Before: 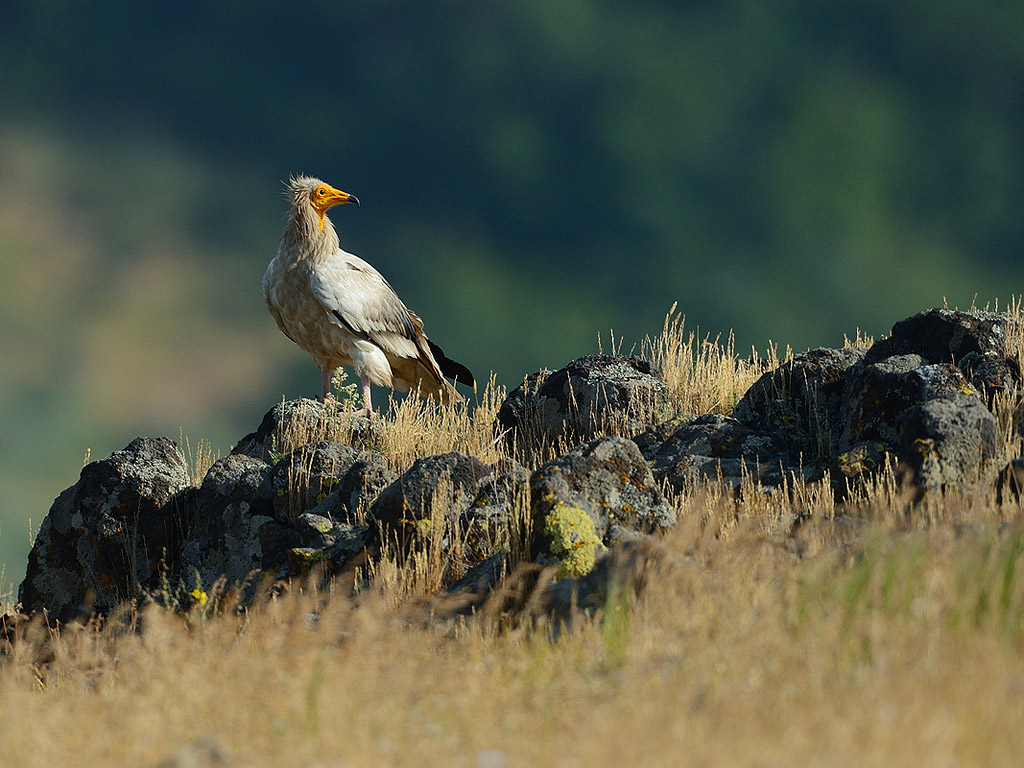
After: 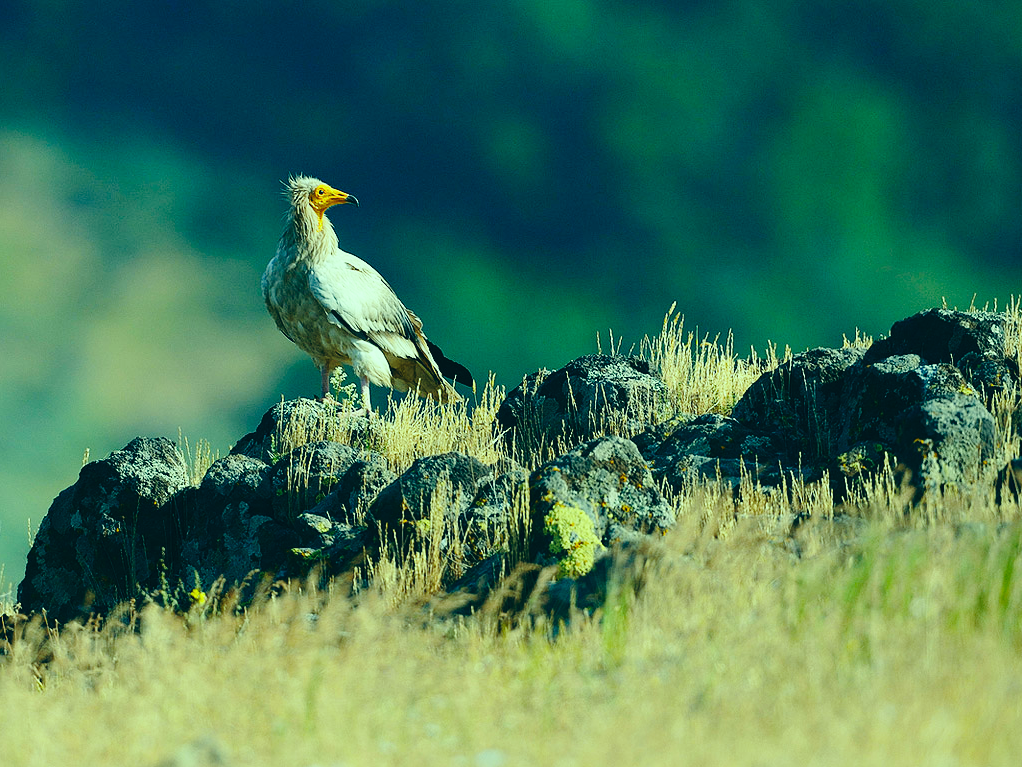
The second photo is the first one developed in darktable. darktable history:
base curve: curves: ch0 [(0, 0) (0.028, 0.03) (0.121, 0.232) (0.46, 0.748) (0.859, 0.968) (1, 1)], preserve colors none
crop: left 0.138%
color correction: highlights a* -19.55, highlights b* 9.8, shadows a* -21.17, shadows b* -10.65
